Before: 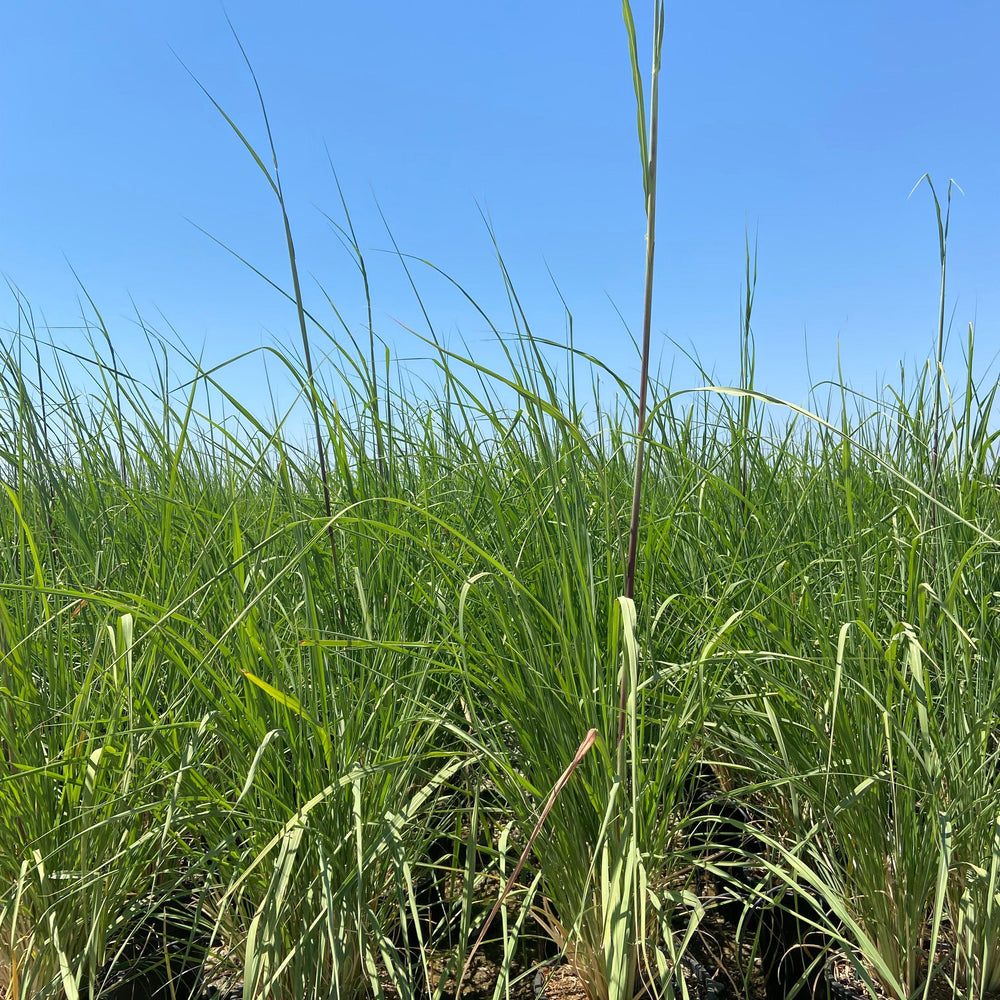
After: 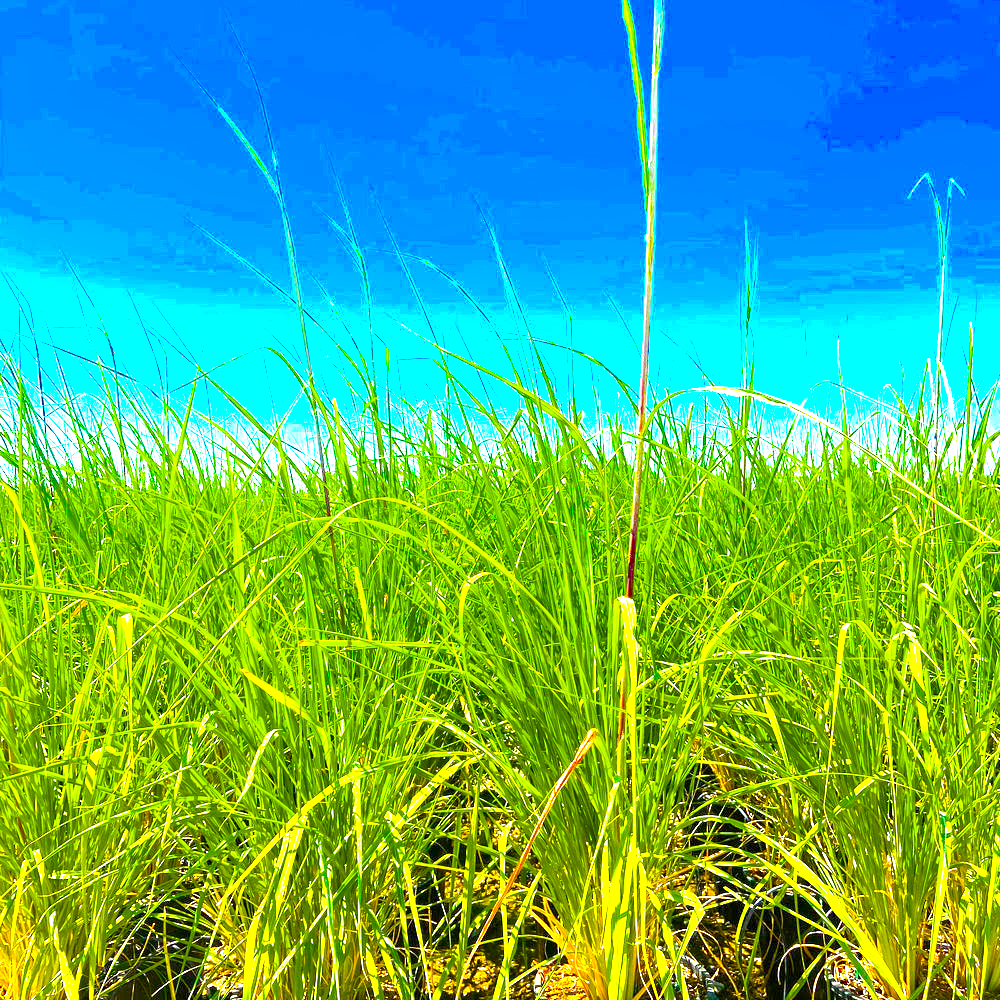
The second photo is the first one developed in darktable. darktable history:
exposure: exposure 2.969 EV, compensate exposure bias true, compensate highlight preservation false
color balance rgb: power › luminance -3.663%, power › chroma 0.534%, power › hue 40.16°, perceptual saturation grading › global saturation 64.652%, perceptual saturation grading › highlights 59.096%, perceptual saturation grading › mid-tones 49.262%, perceptual saturation grading › shadows 49.356%, global vibrance 10.537%, saturation formula JzAzBz (2021)
